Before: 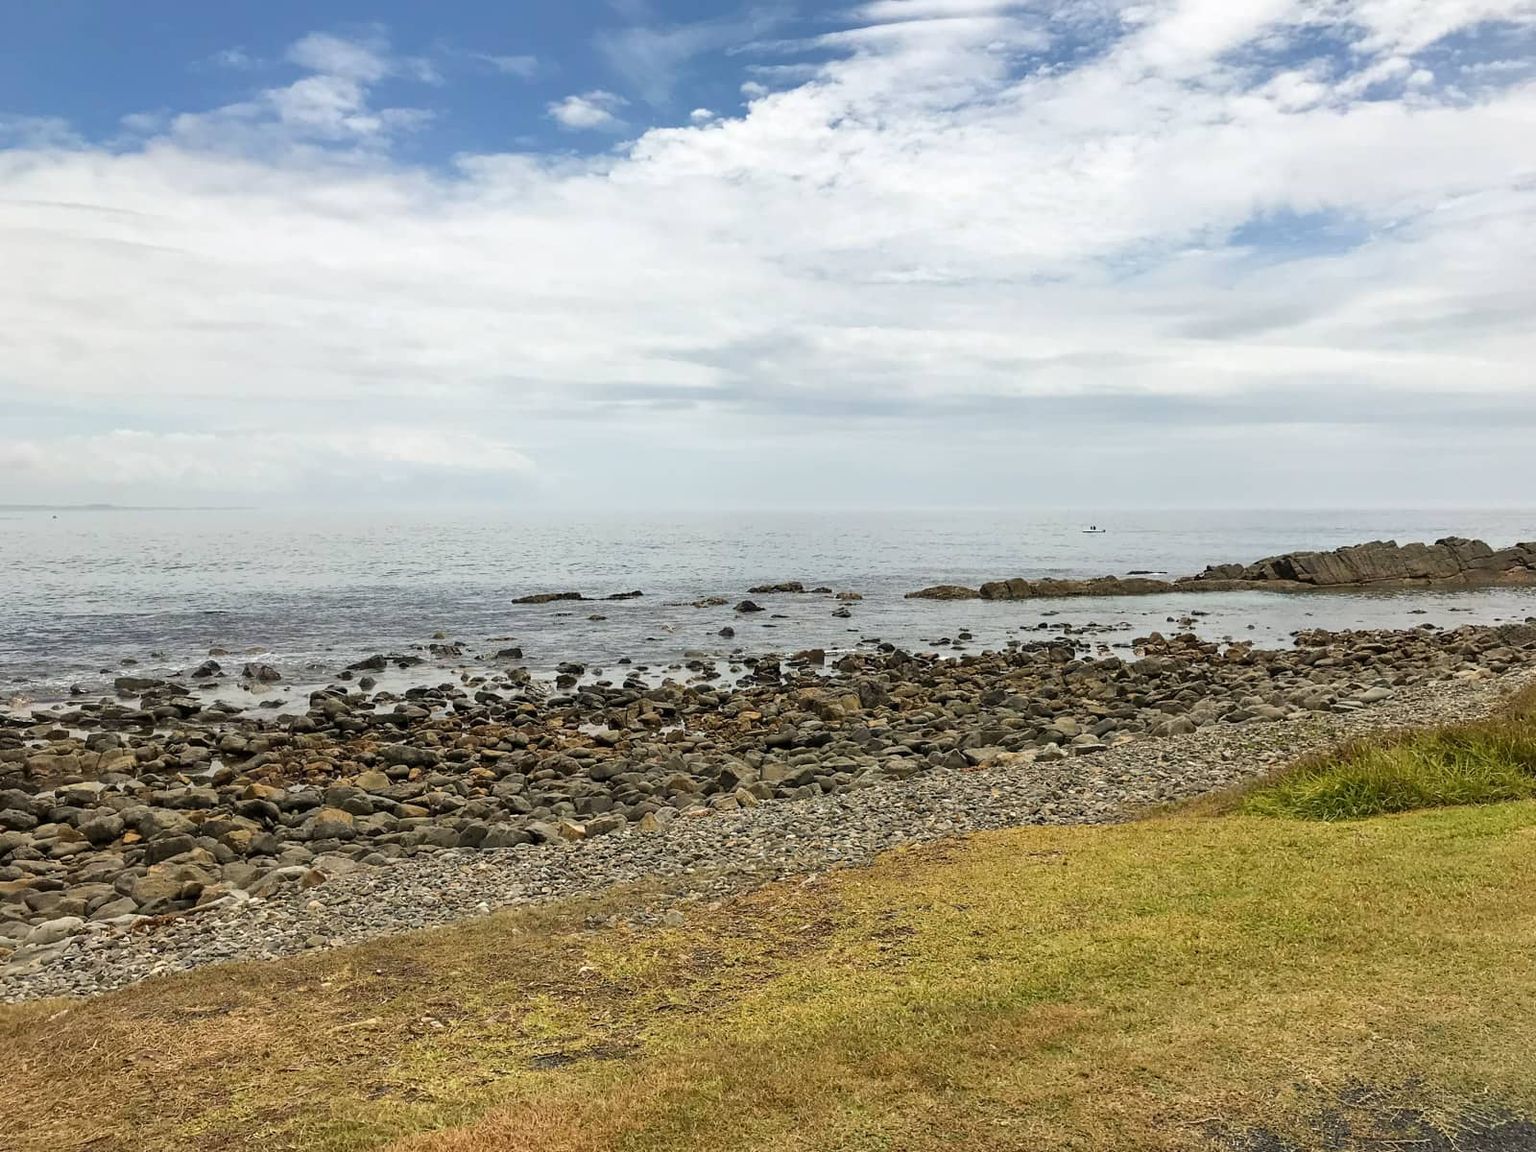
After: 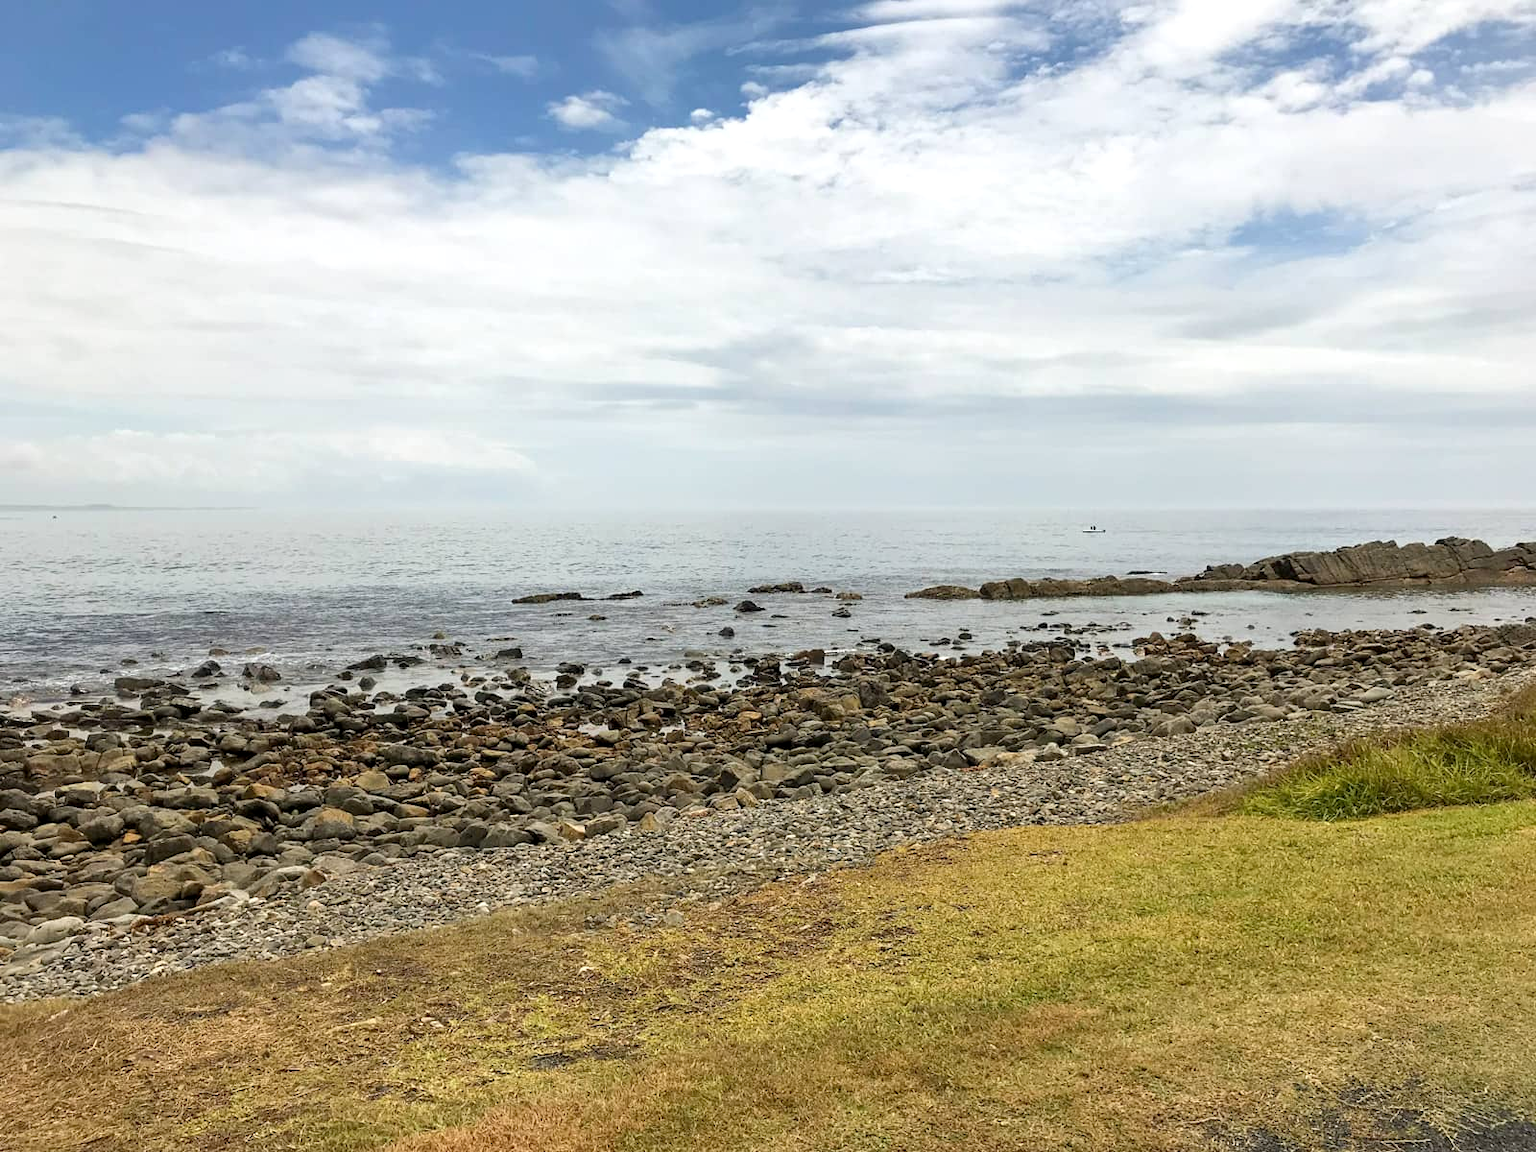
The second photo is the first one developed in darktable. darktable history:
rotate and perspective: crop left 0, crop top 0
exposure: black level correction 0.002, exposure 0.15 EV, compensate highlight preservation false
